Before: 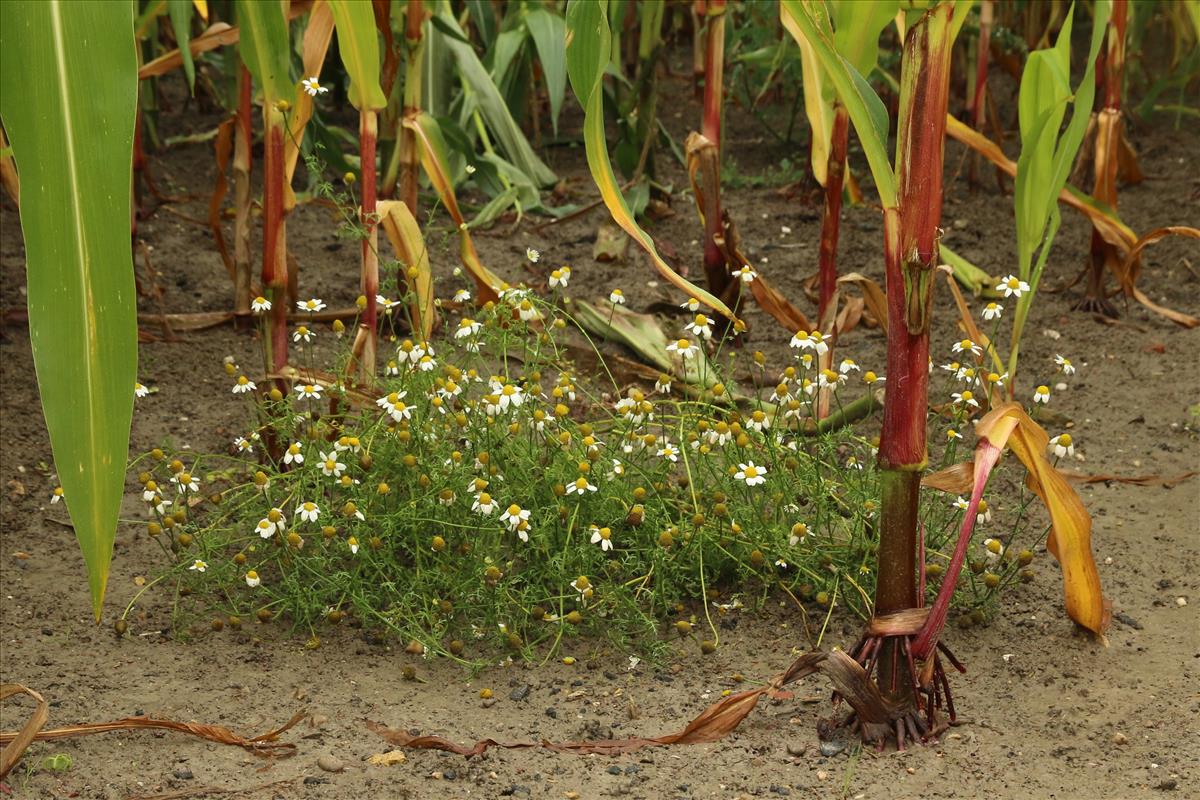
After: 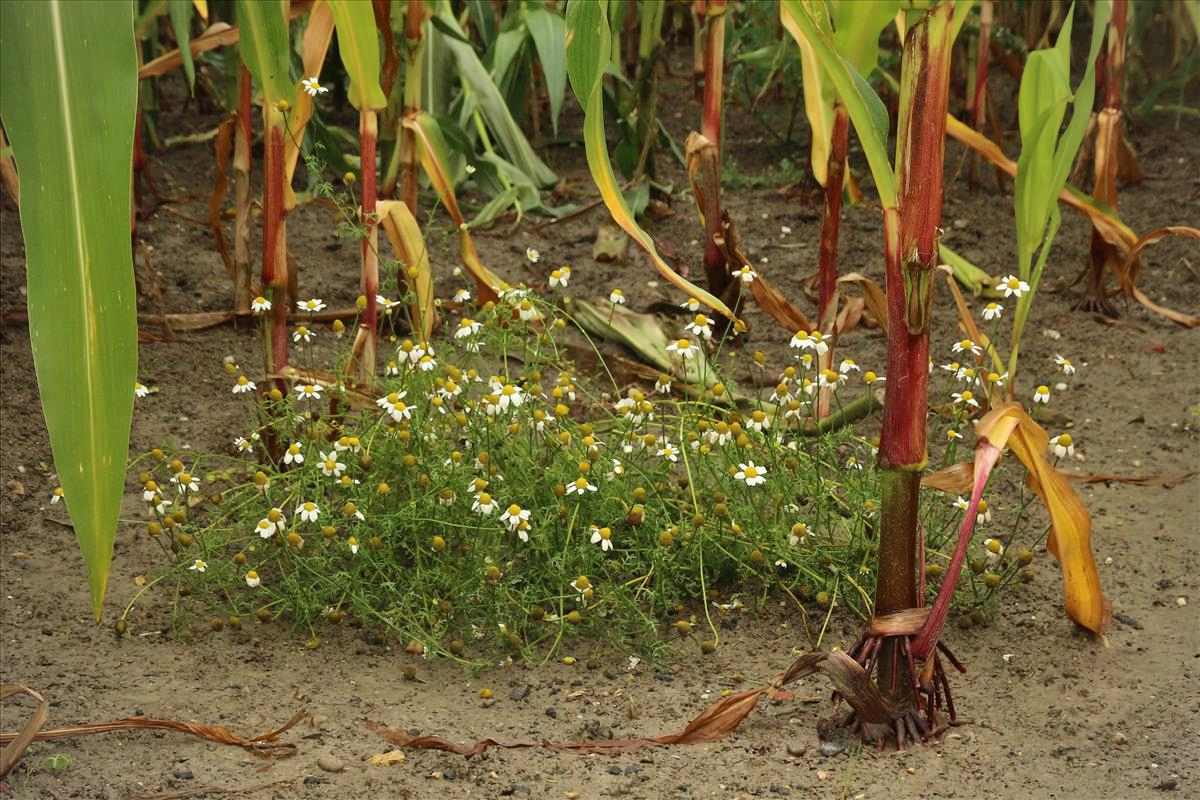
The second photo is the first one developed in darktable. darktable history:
vignetting: fall-off start 89.02%, fall-off radius 43.33%, brightness -0.189, saturation -0.305, width/height ratio 1.156
shadows and highlights: soften with gaussian
